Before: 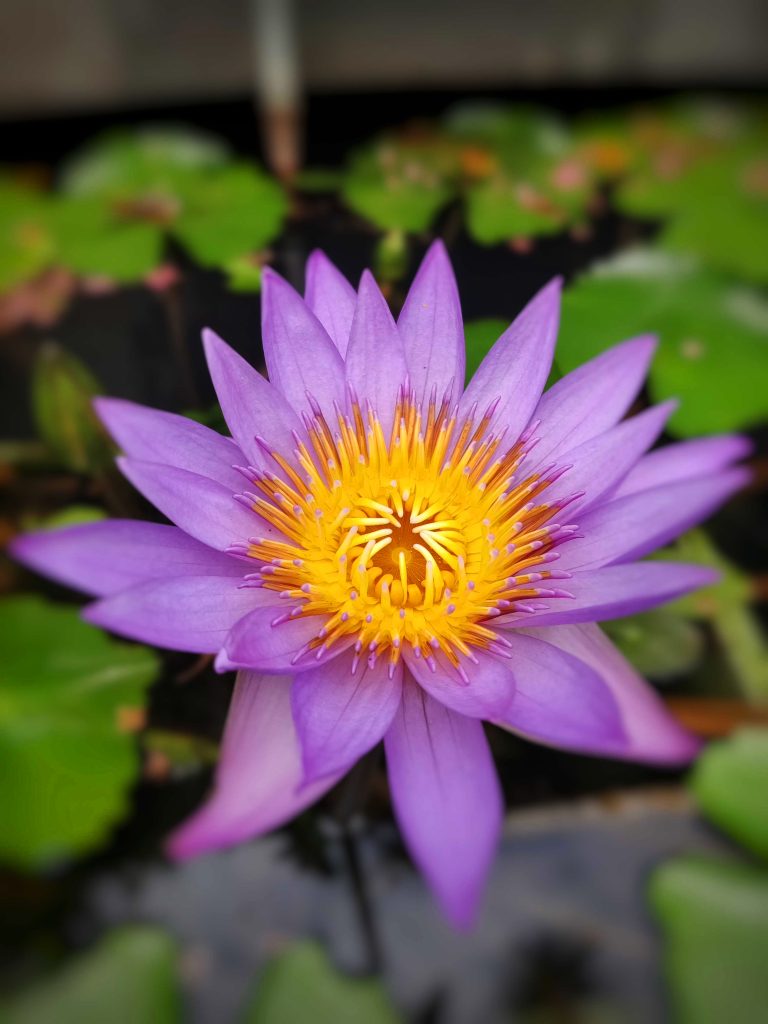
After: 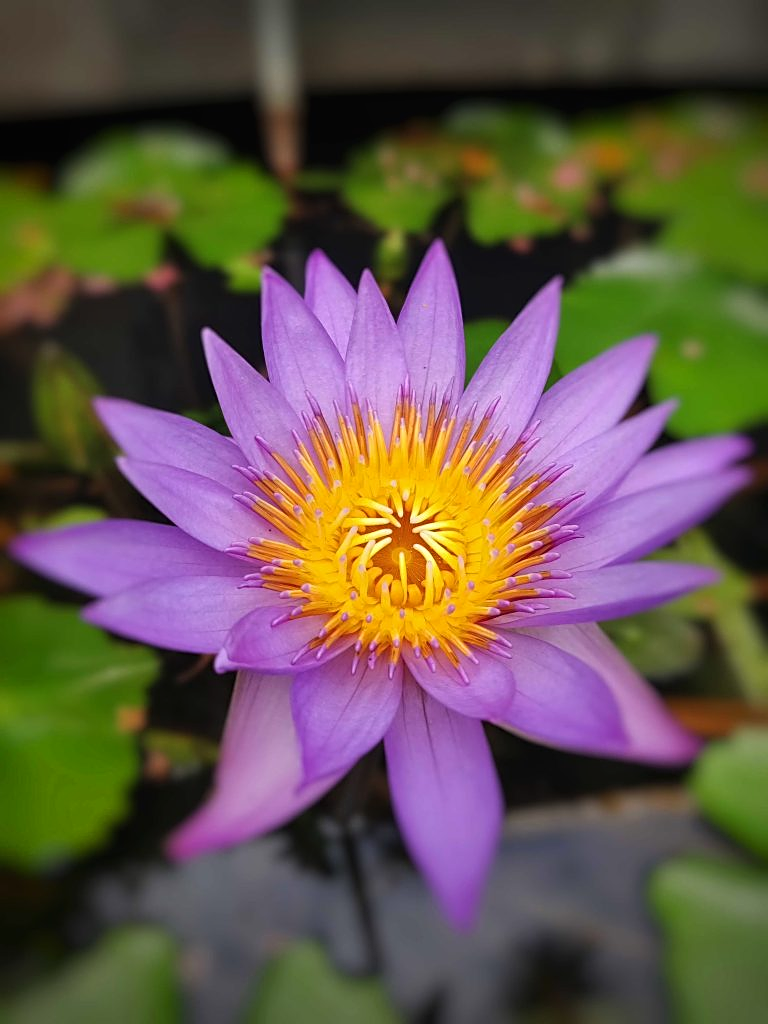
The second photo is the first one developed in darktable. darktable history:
sharpen: on, module defaults
local contrast: mode bilateral grid, contrast 100, coarseness 100, detail 89%, midtone range 0.2
